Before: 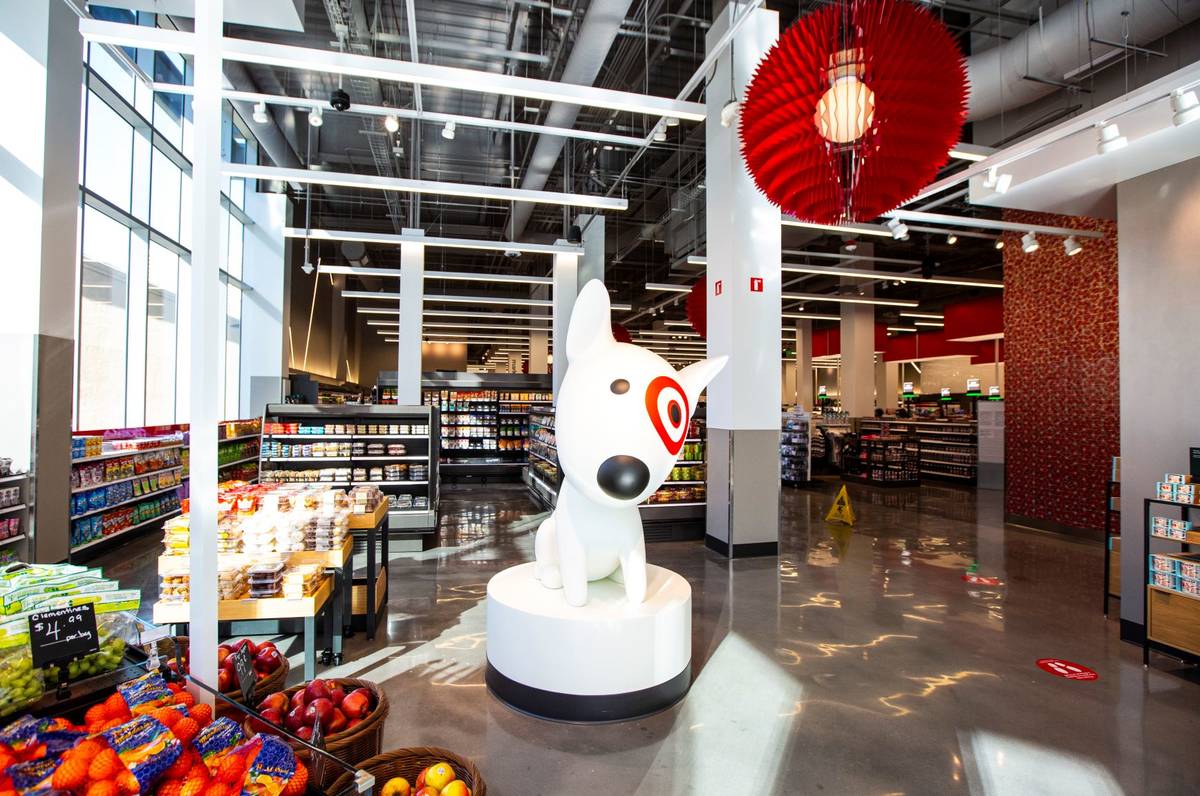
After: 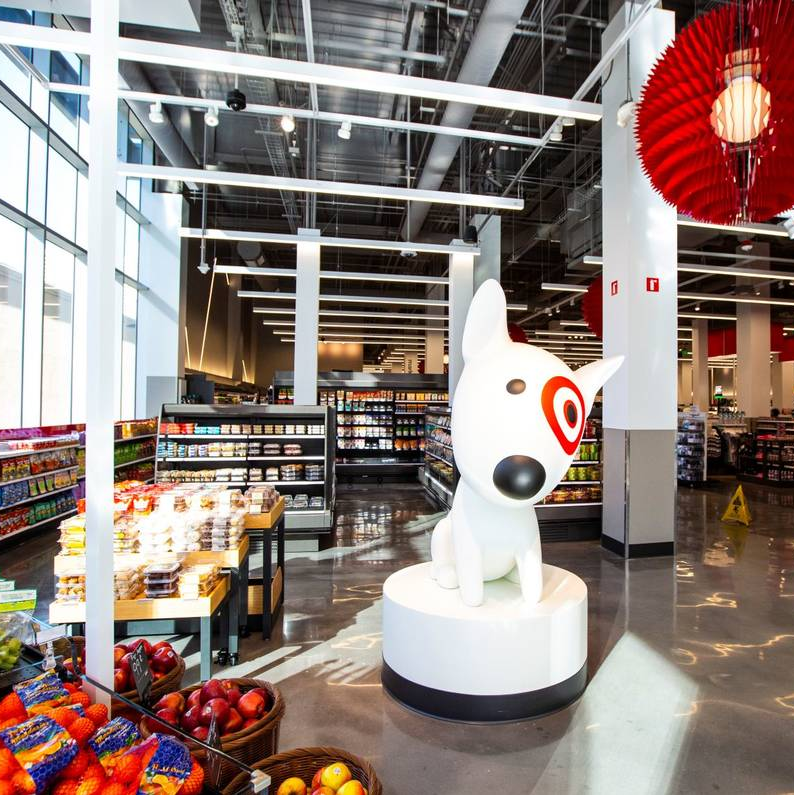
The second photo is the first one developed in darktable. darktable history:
crop and rotate: left 8.691%, right 25.06%
